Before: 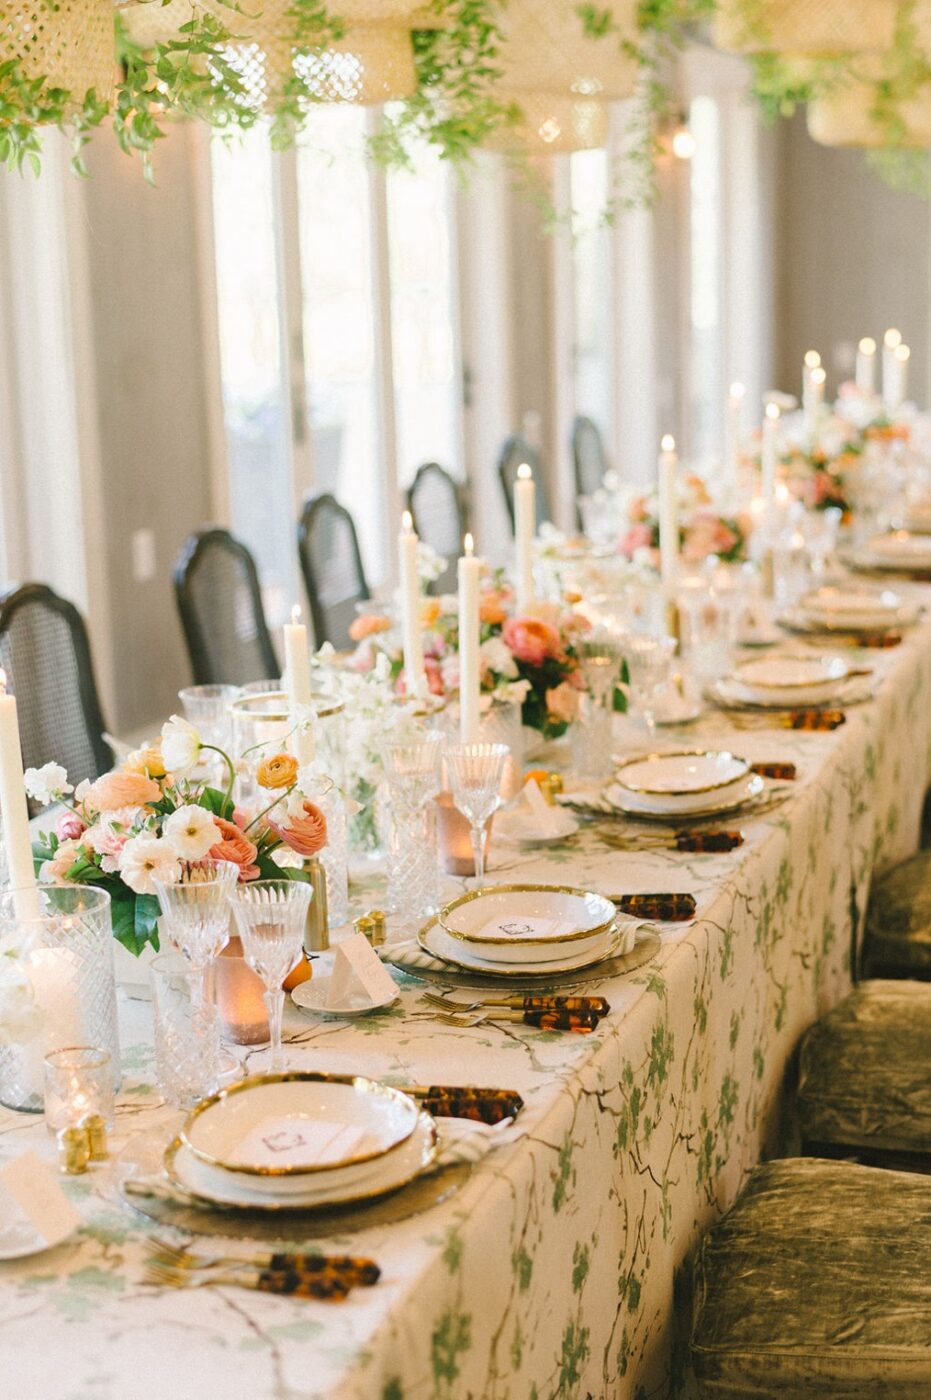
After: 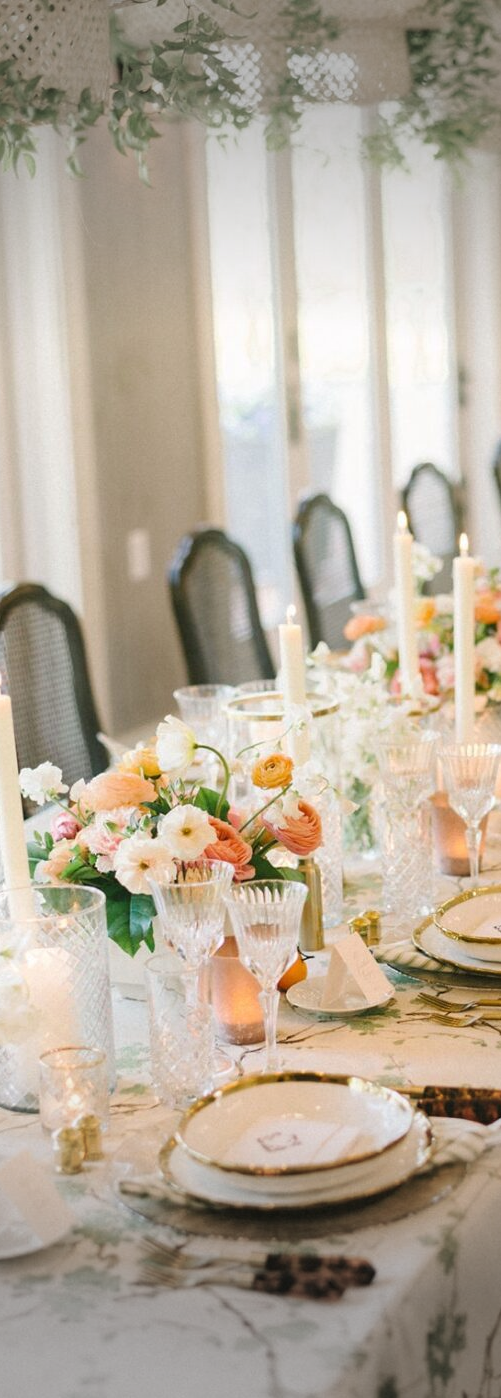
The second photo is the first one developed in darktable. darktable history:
vignetting: fall-off start 79.43%, saturation -0.649, width/height ratio 1.327, unbound false
crop: left 0.587%, right 45.588%, bottom 0.086%
